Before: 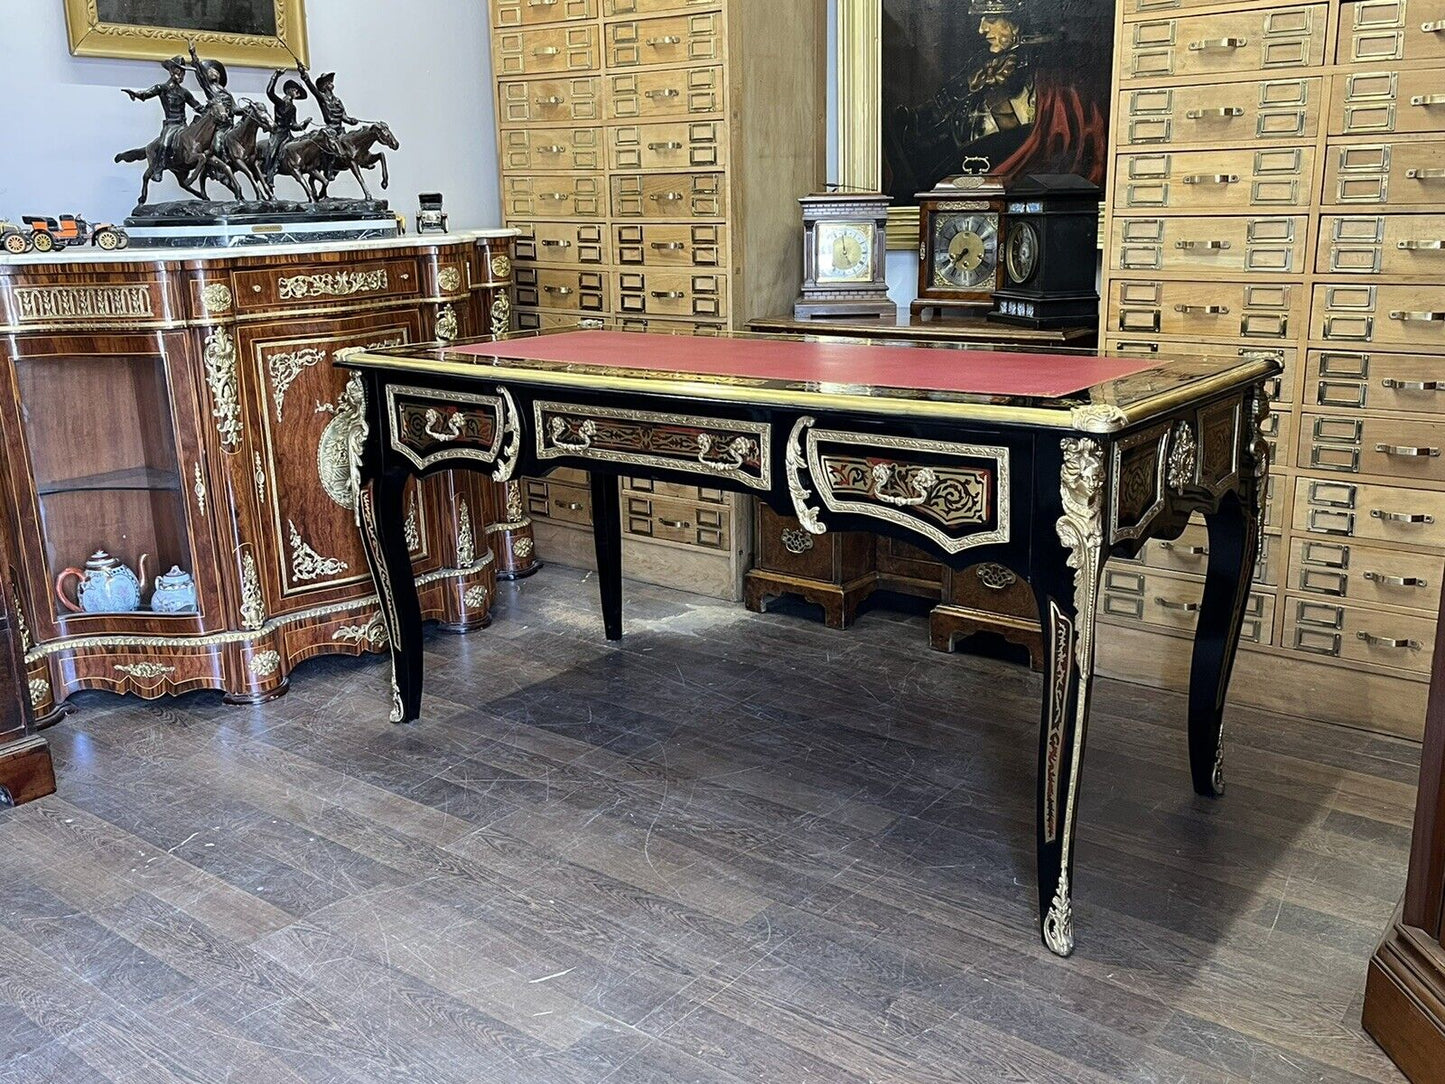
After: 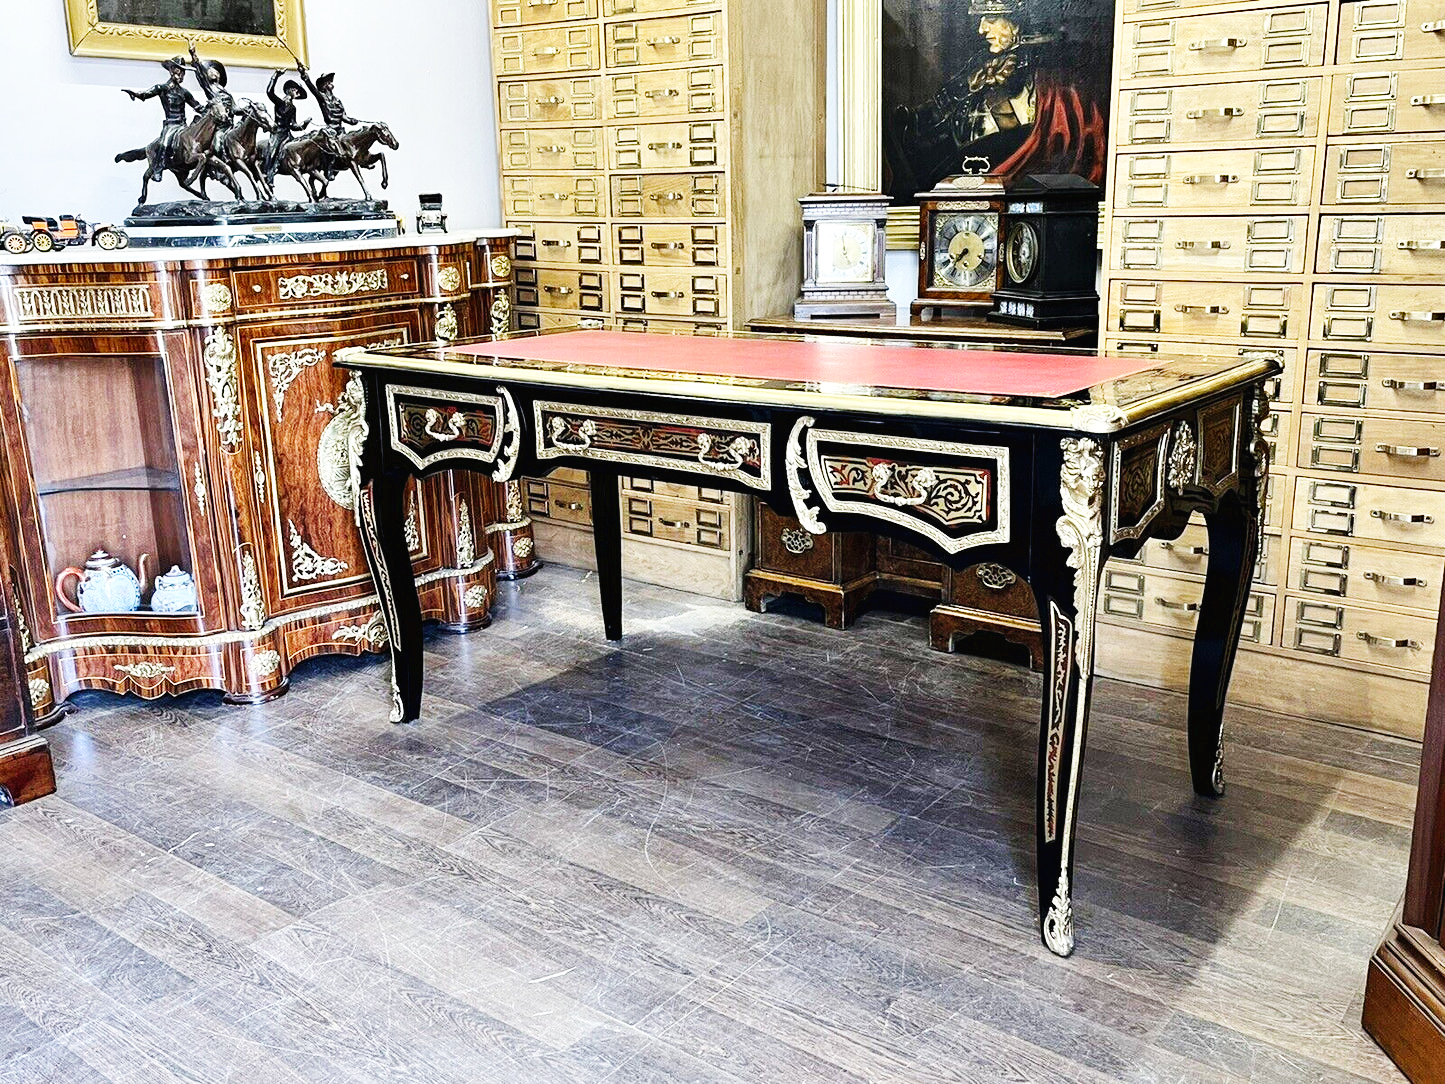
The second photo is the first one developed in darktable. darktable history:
shadows and highlights: shadows 52.51, soften with gaussian
base curve: curves: ch0 [(0, 0.003) (0.001, 0.002) (0.006, 0.004) (0.02, 0.022) (0.048, 0.086) (0.094, 0.234) (0.162, 0.431) (0.258, 0.629) (0.385, 0.8) (0.548, 0.918) (0.751, 0.988) (1, 1)], preserve colors none
